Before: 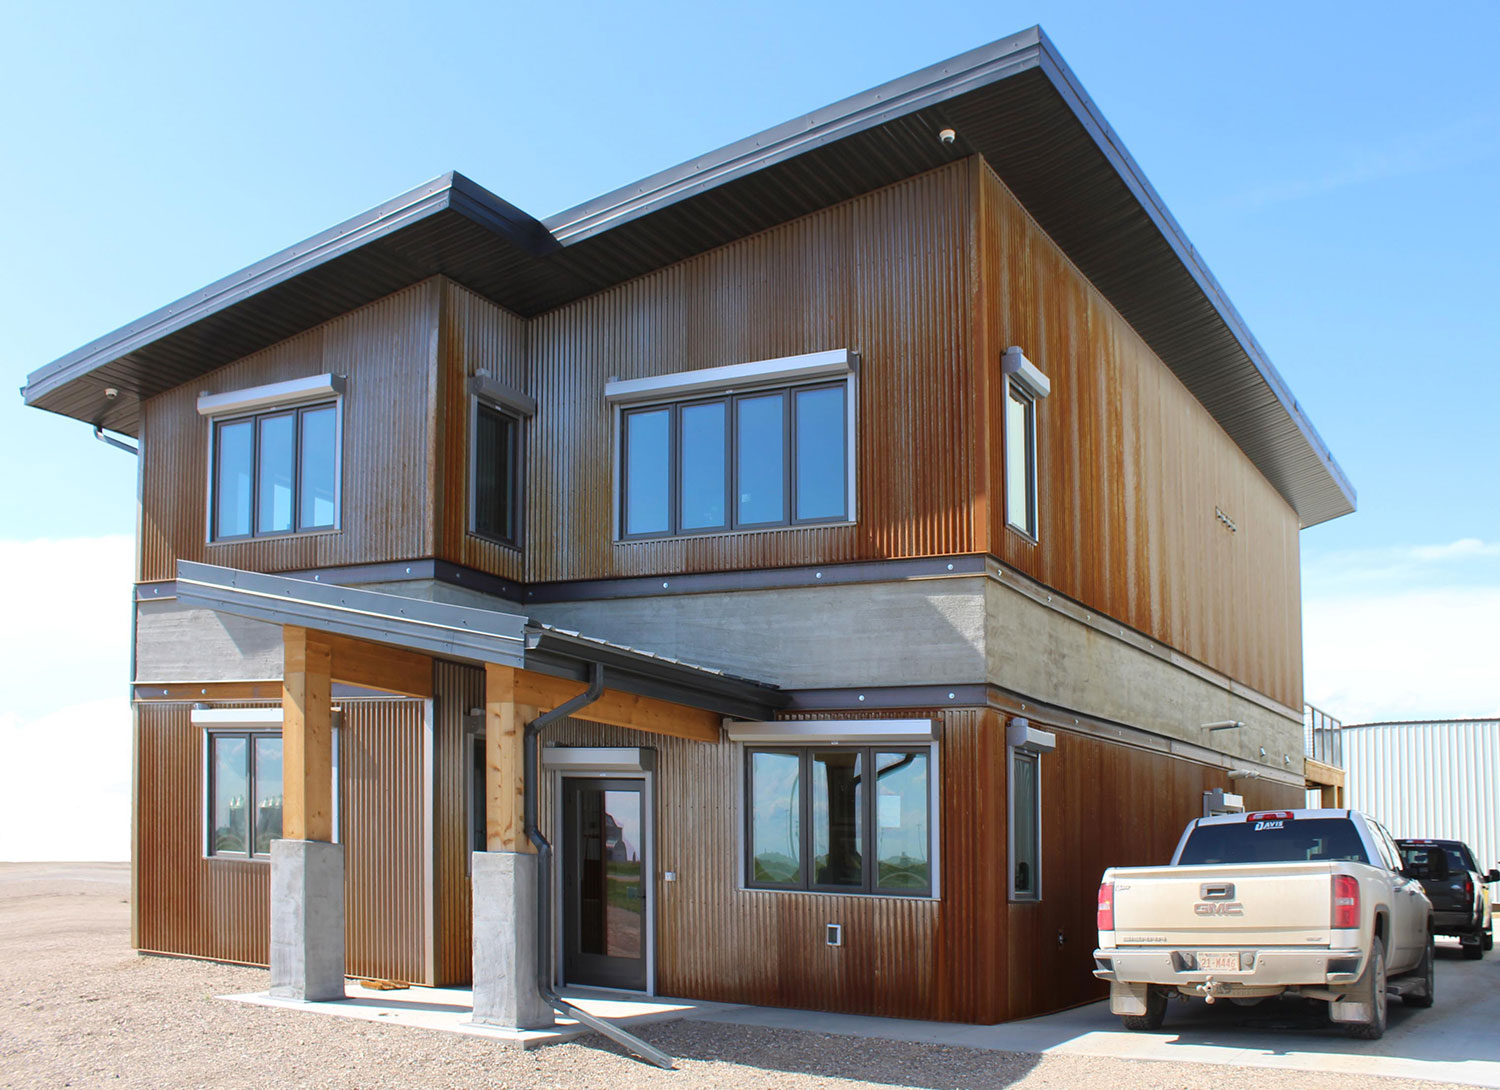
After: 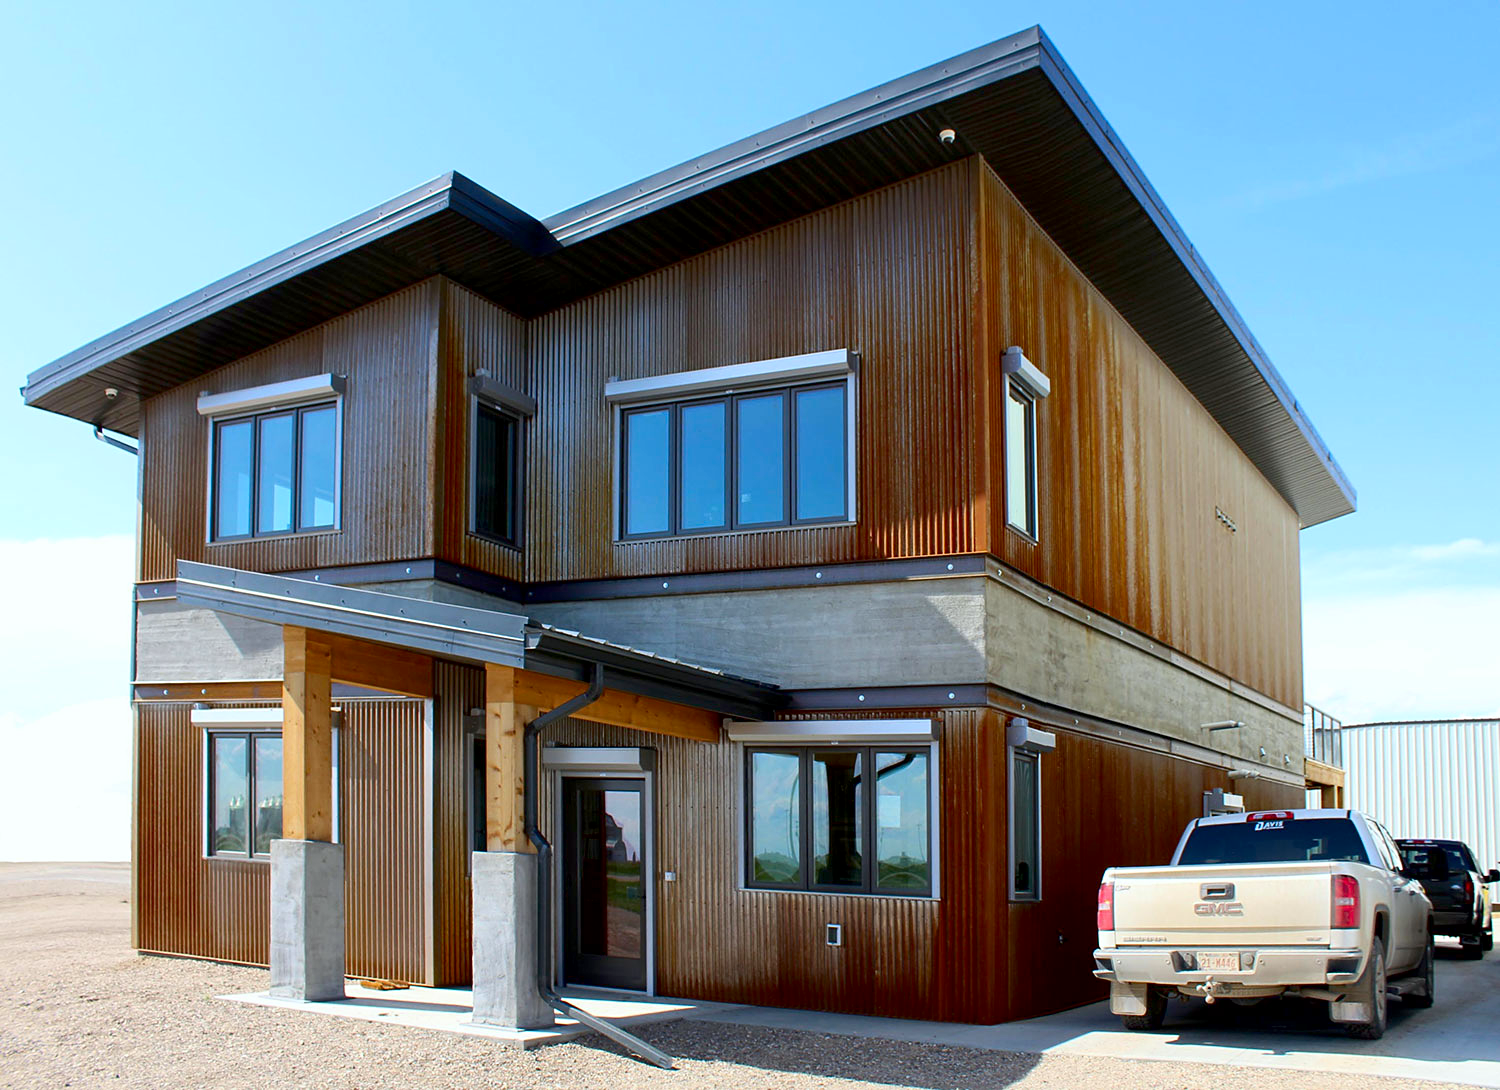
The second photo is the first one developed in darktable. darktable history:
sharpen: amount 0.2
exposure: black level correction 0.011, compensate highlight preservation false
white balance: red 0.978, blue 0.999
contrast brightness saturation: contrast 0.13, brightness -0.05, saturation 0.16
